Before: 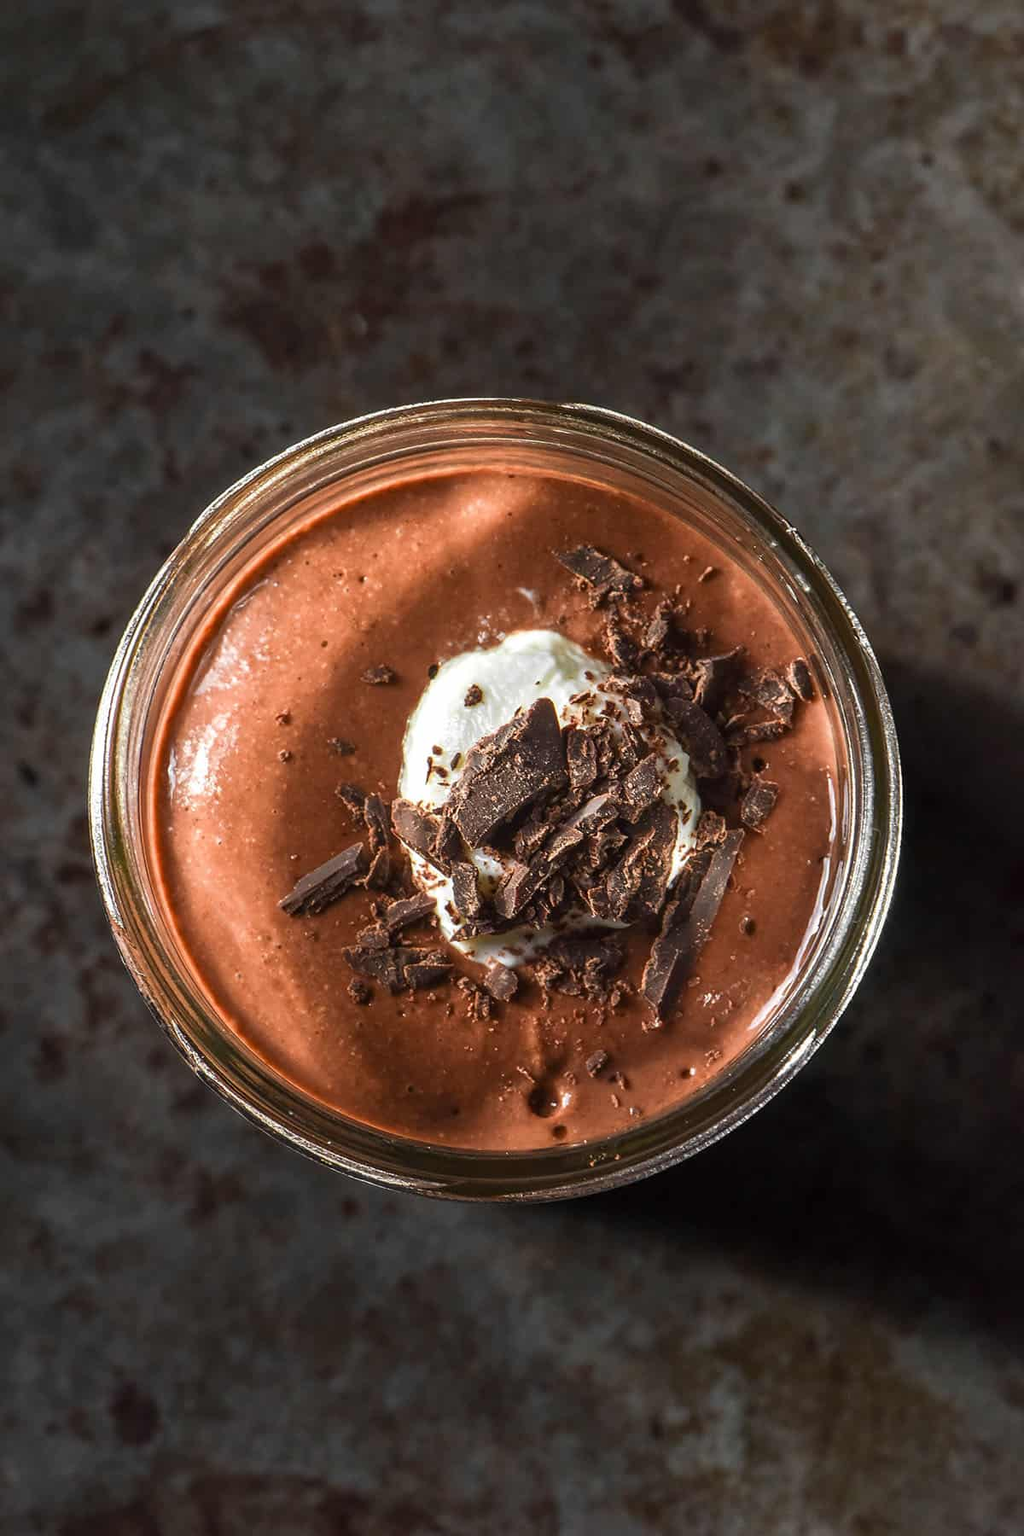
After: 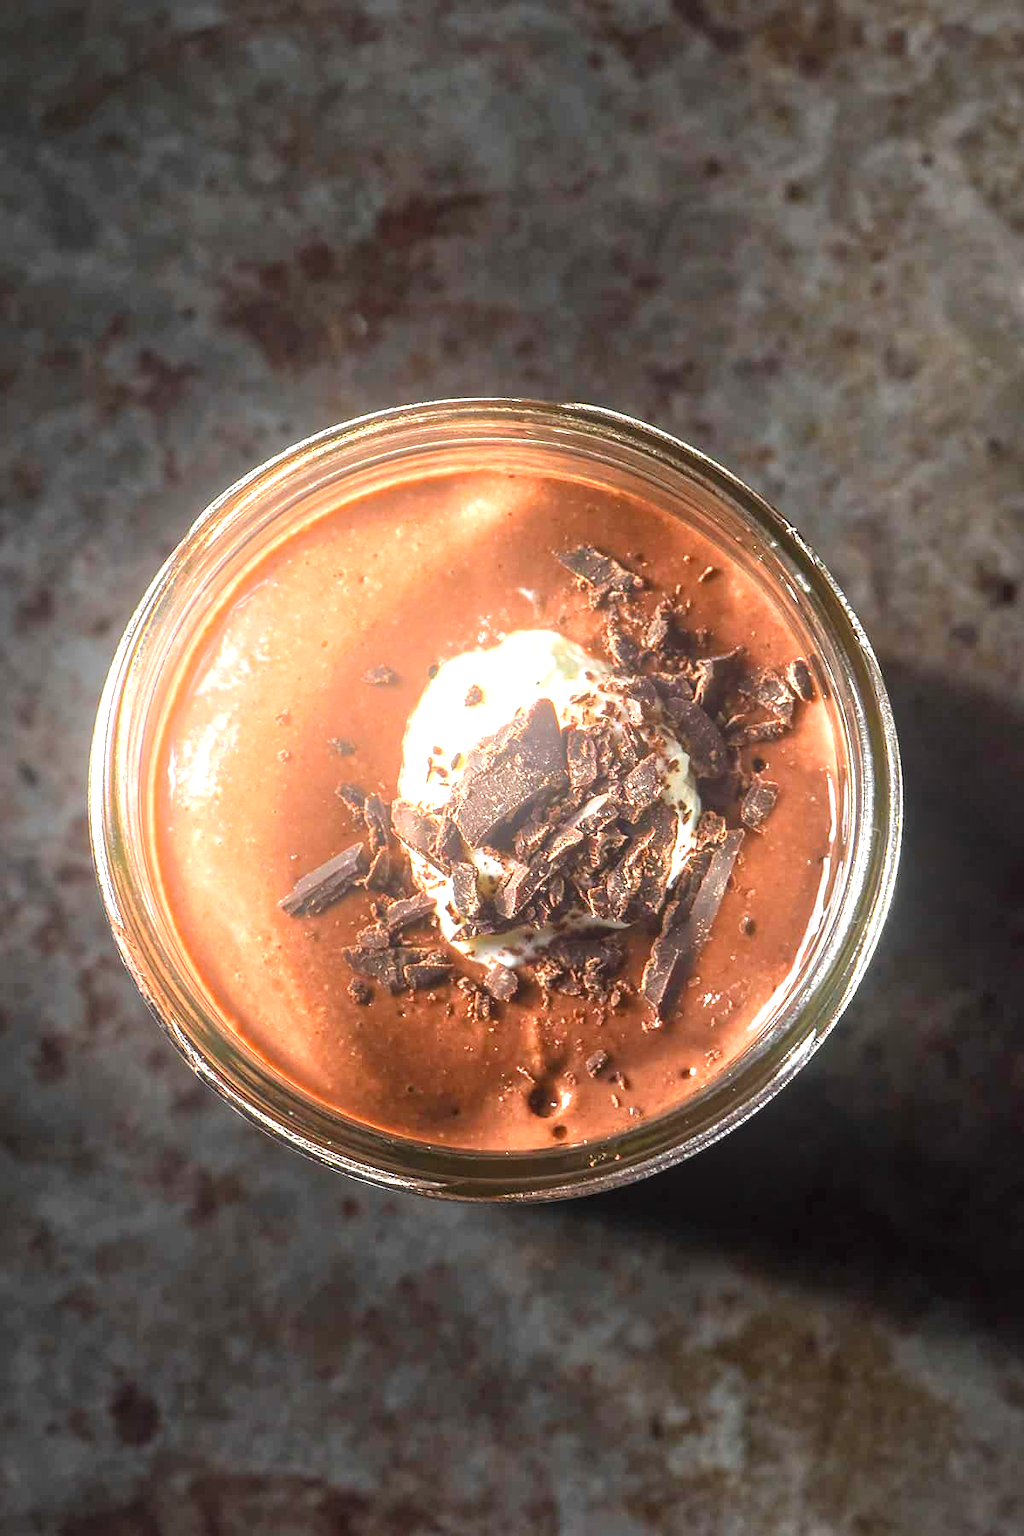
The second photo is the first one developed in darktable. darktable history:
exposure: exposure 0.636 EV, compensate highlight preservation false
bloom: on, module defaults
vignetting: fall-off start 97%, fall-off radius 100%, width/height ratio 0.609, unbound false
levels: levels [0, 0.43, 0.859]
